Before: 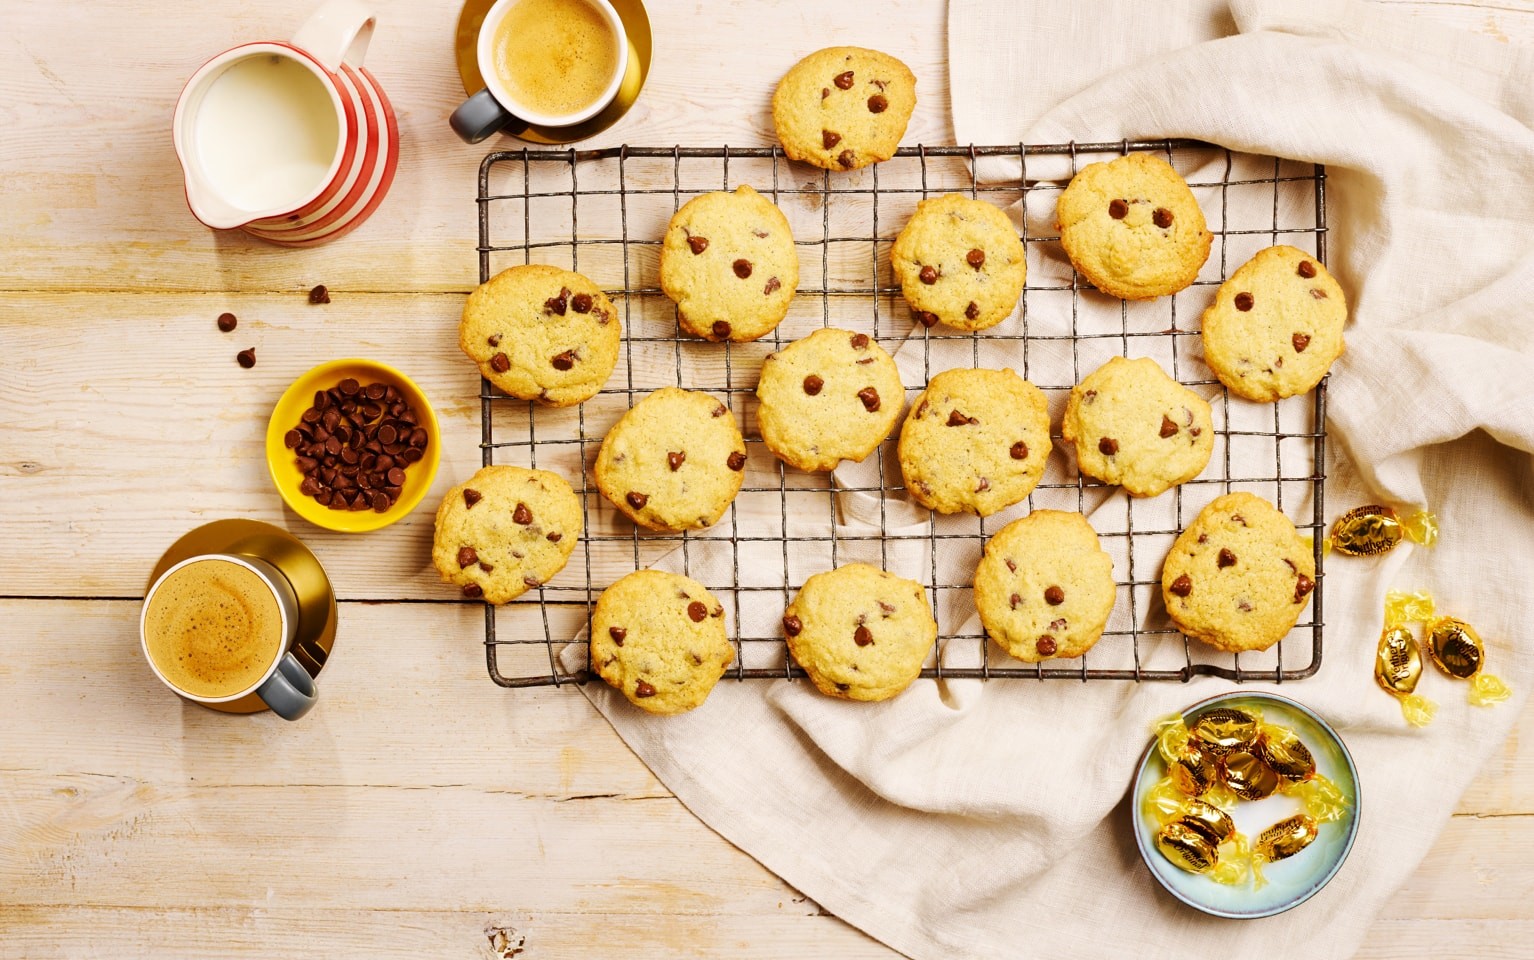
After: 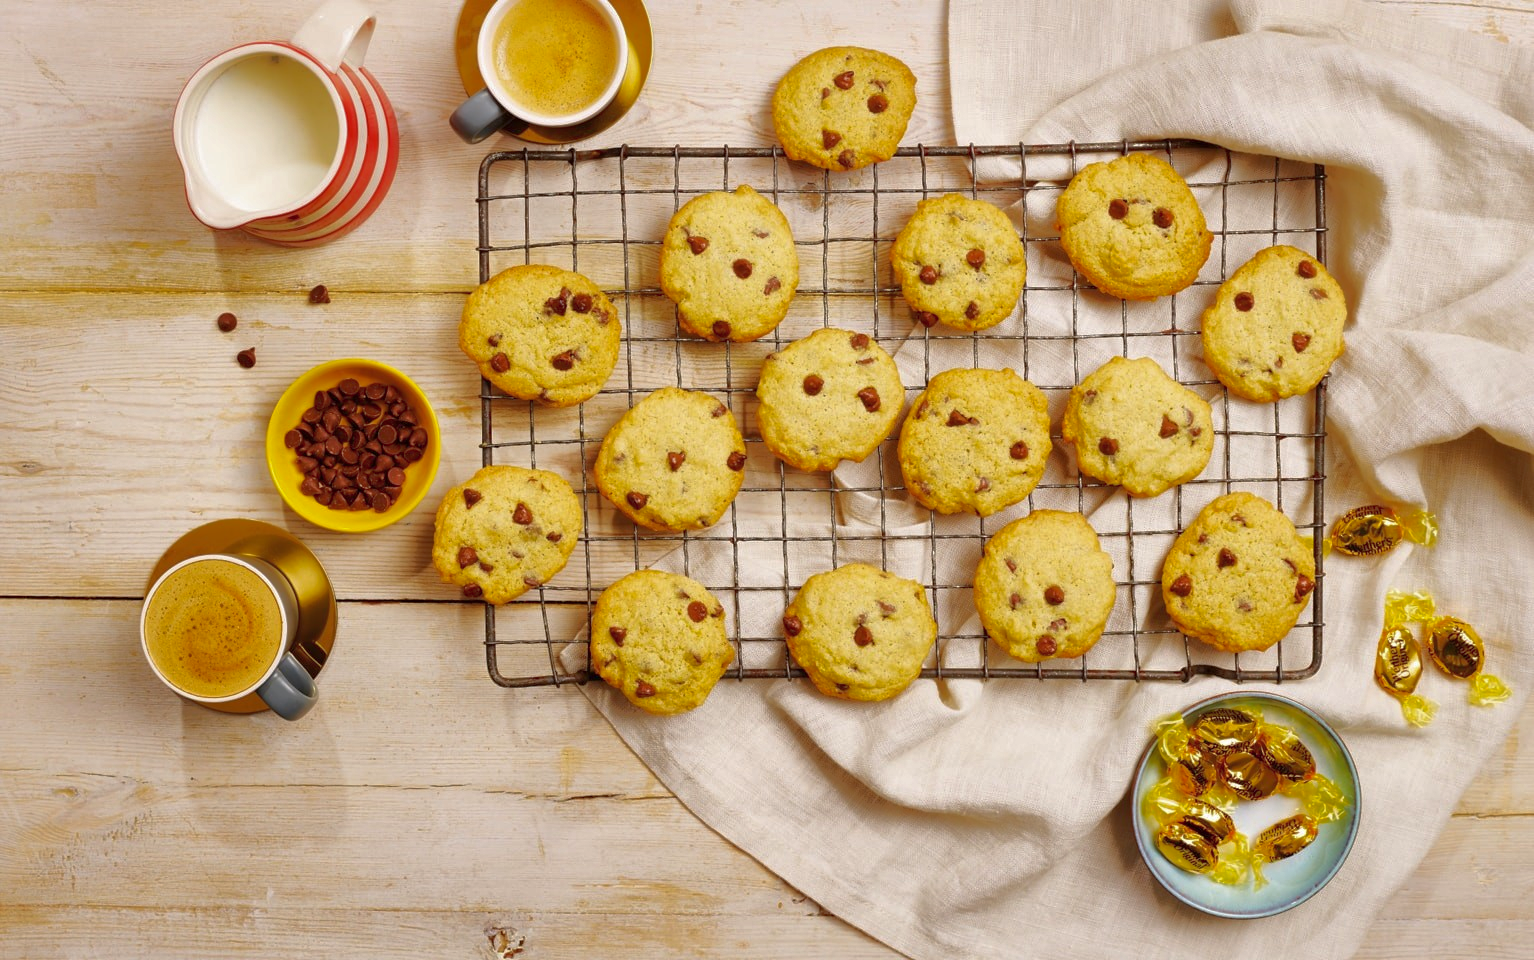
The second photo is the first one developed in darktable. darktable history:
shadows and highlights: highlights -59.68
